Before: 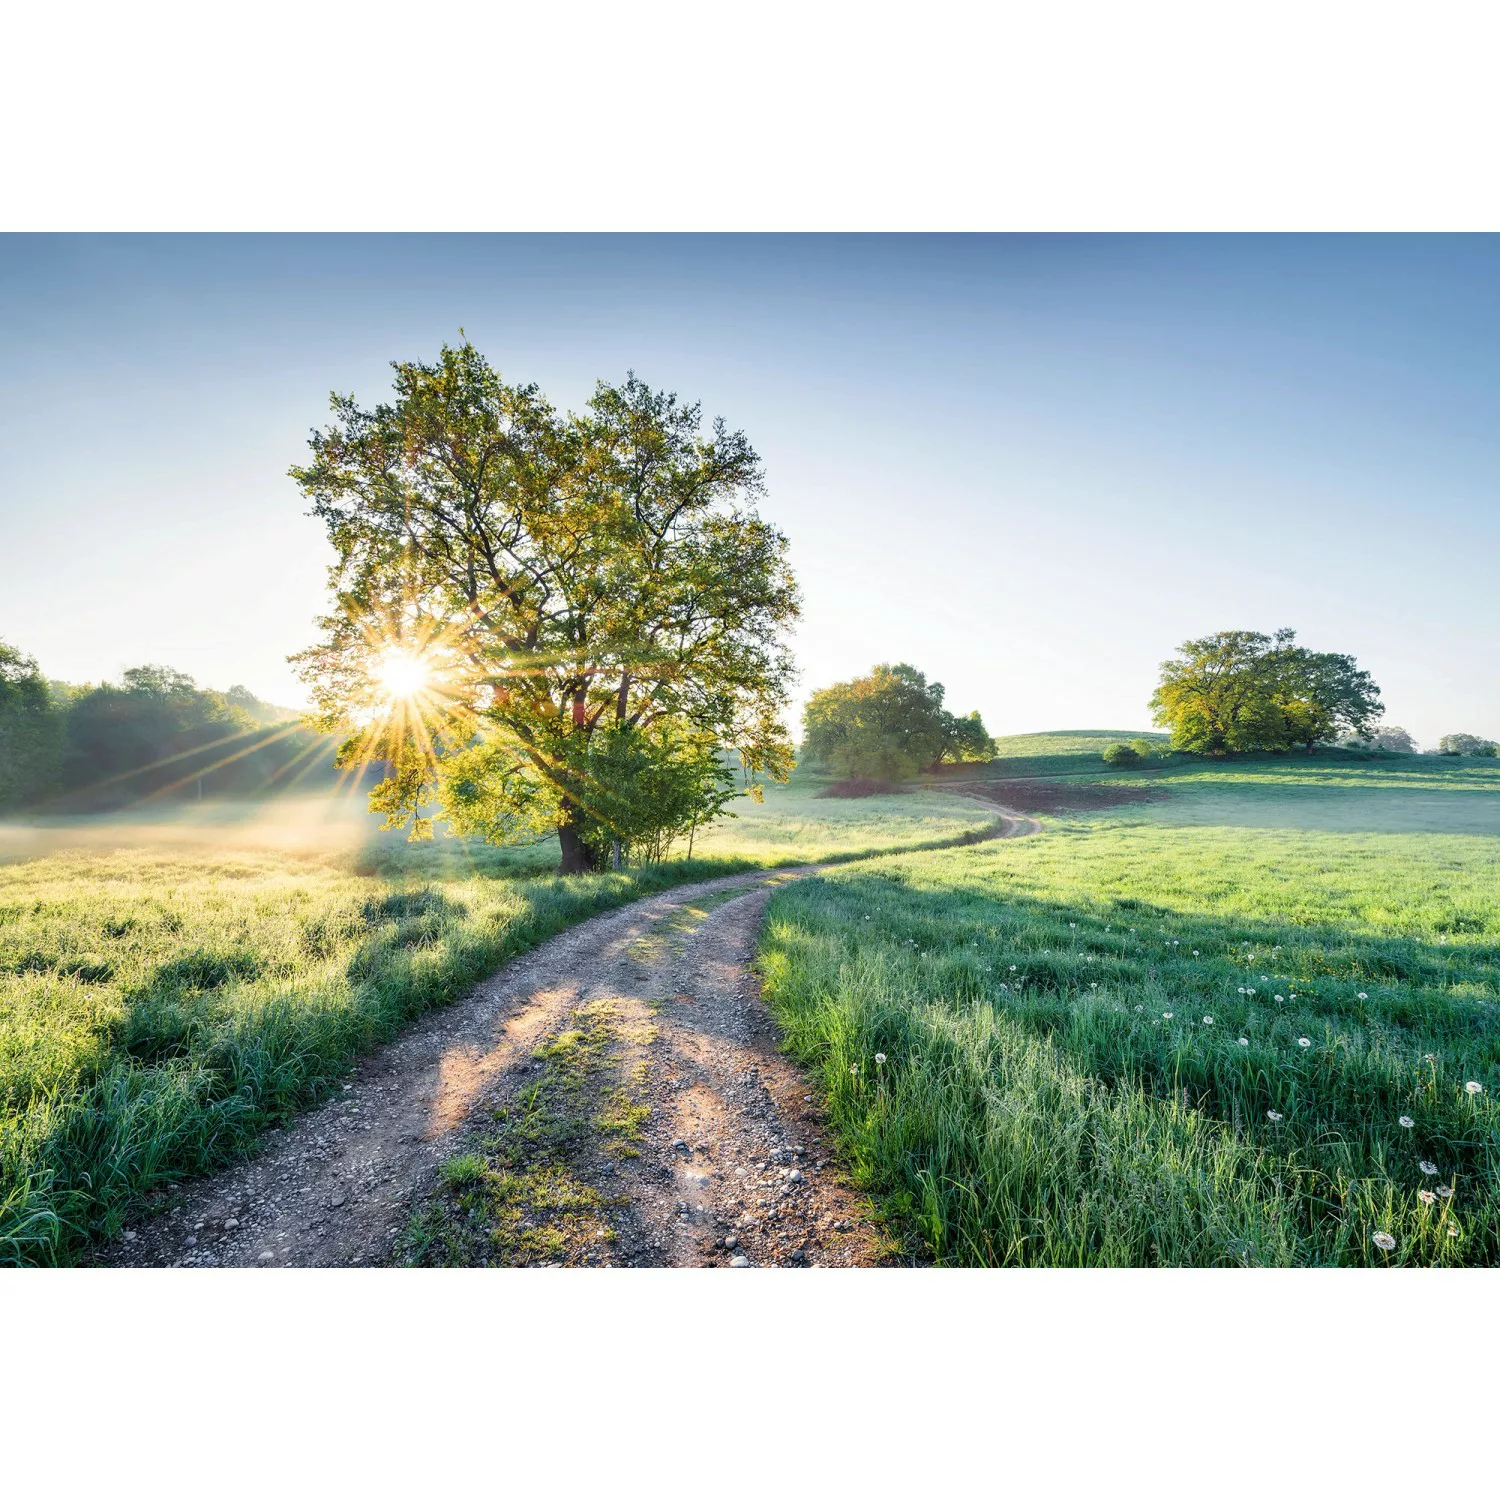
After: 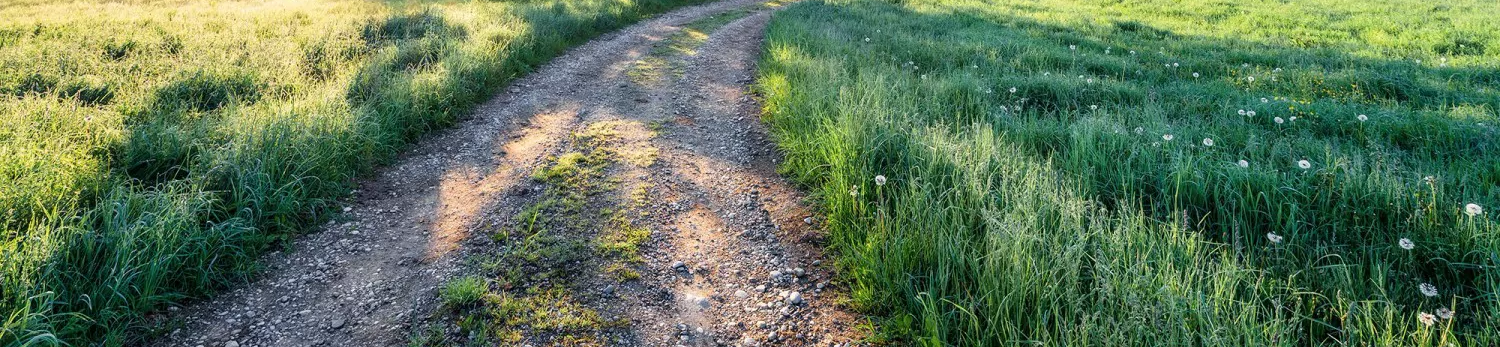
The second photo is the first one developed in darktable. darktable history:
crop and rotate: top 58.54%, bottom 18.293%
